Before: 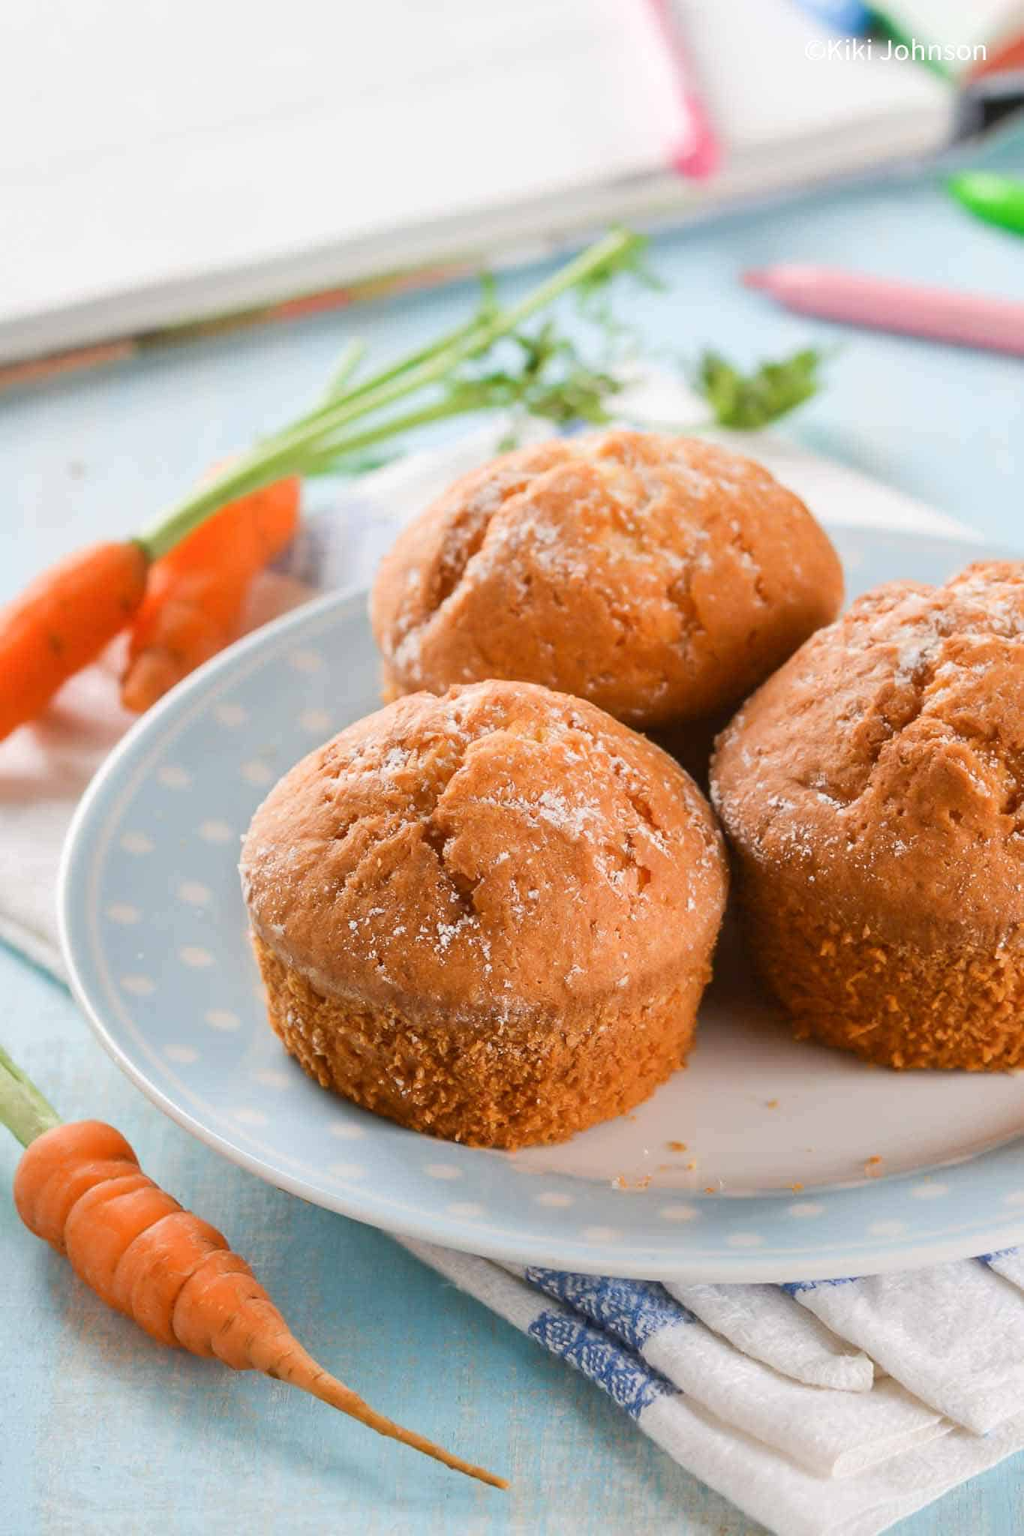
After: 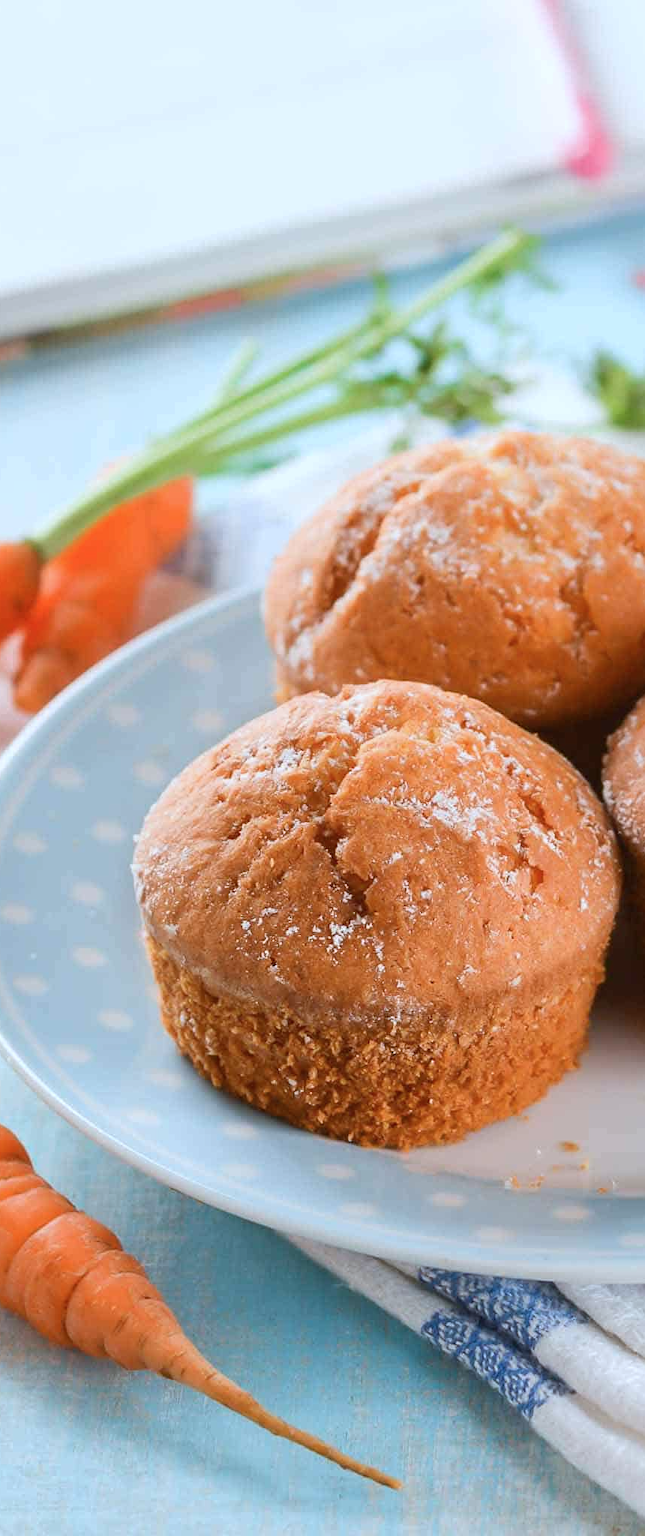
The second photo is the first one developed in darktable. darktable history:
color correction: highlights a* -4.04, highlights b* -10.72
sharpen: amount 0.202
crop: left 10.478%, right 26.515%
